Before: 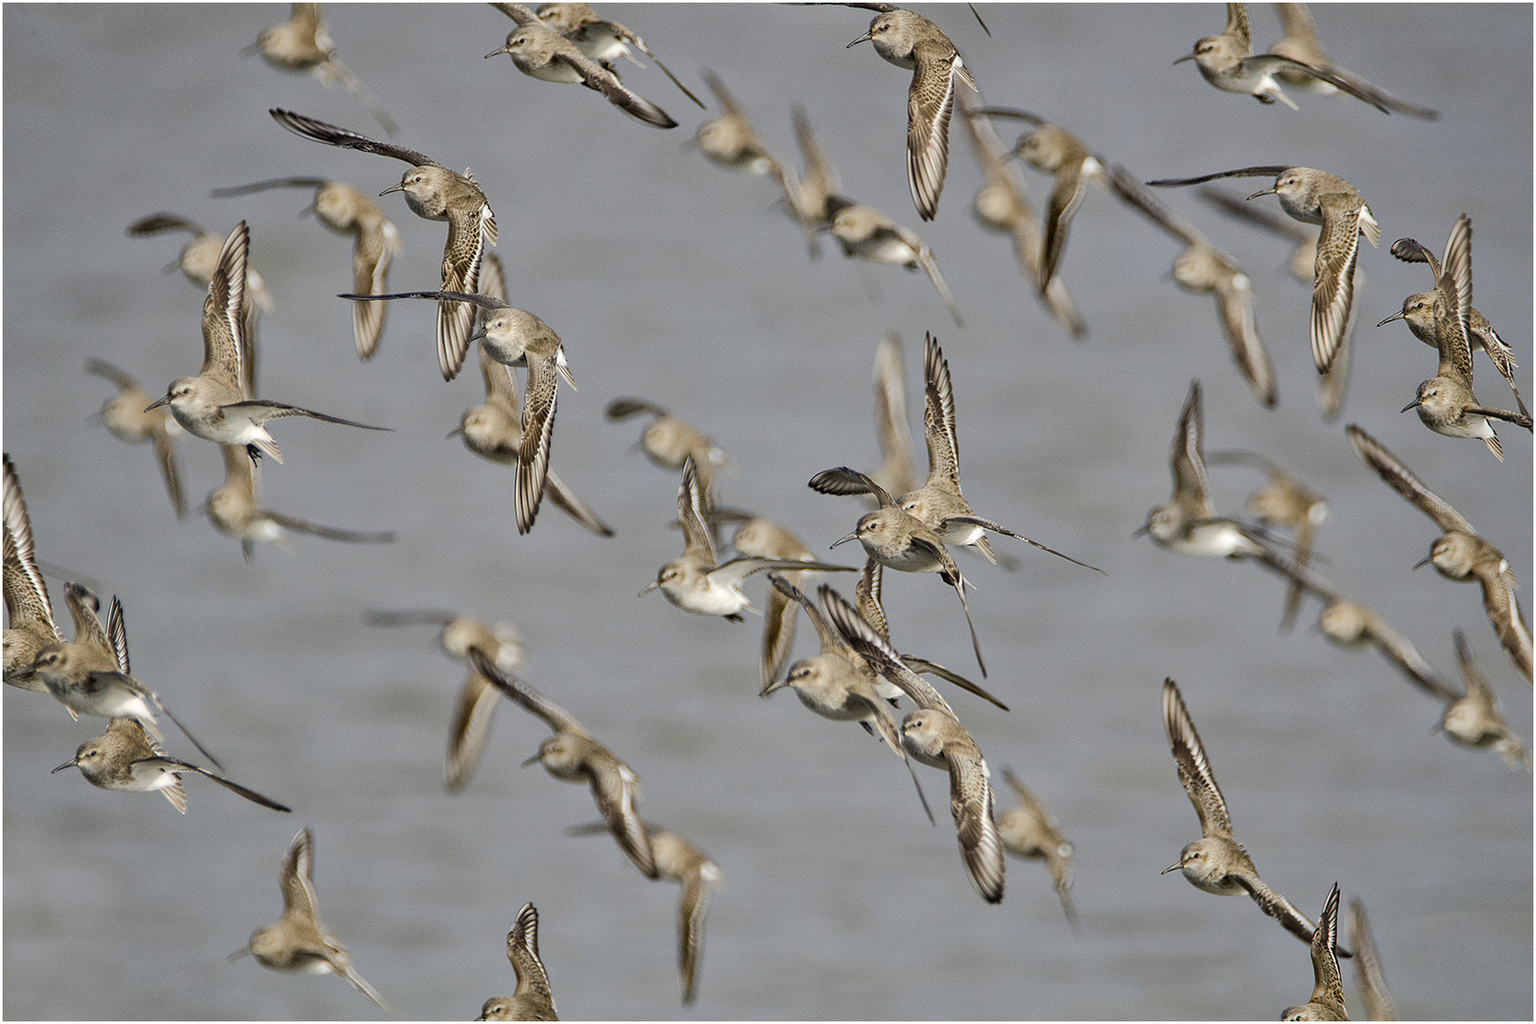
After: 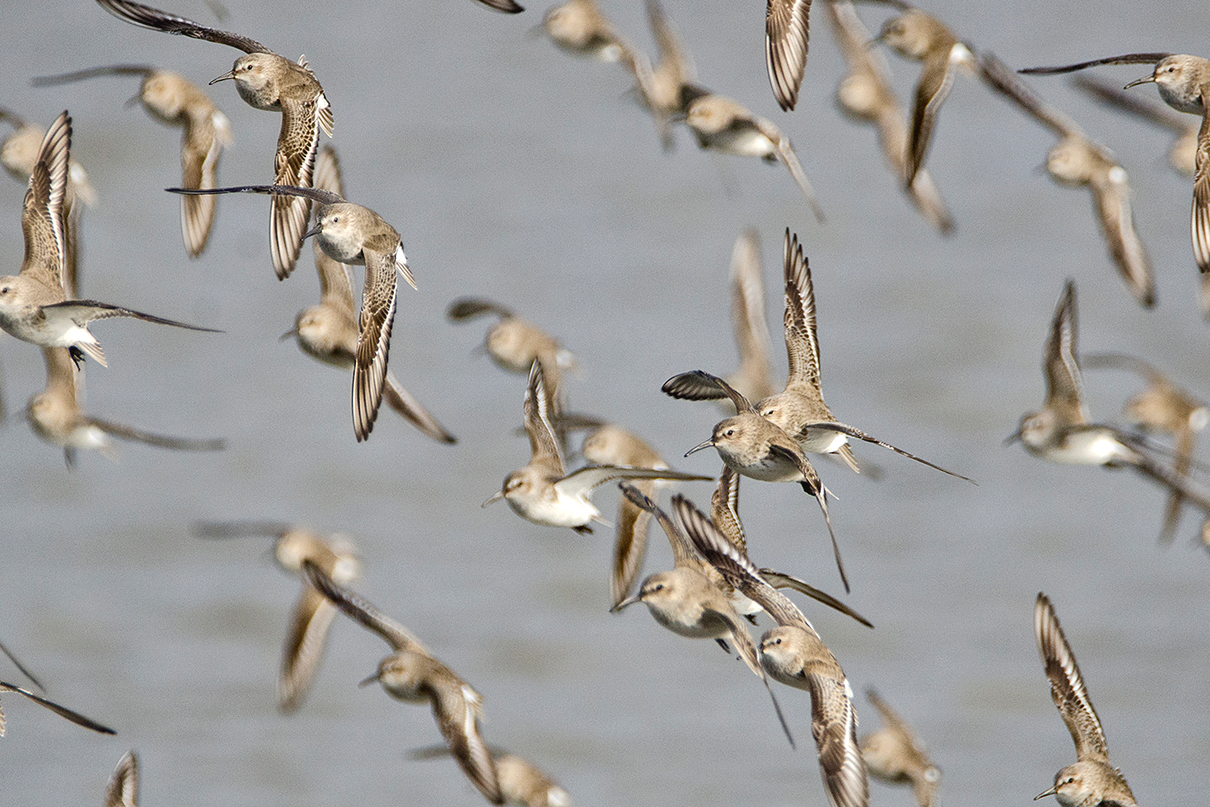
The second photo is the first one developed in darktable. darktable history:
contrast brightness saturation: contrast -0.08, brightness -0.04, saturation -0.11
exposure: black level correction 0.001, exposure 0.5 EV, compensate exposure bias true, compensate highlight preservation false
crop and rotate: left 11.831%, top 11.346%, right 13.429%, bottom 13.899%
